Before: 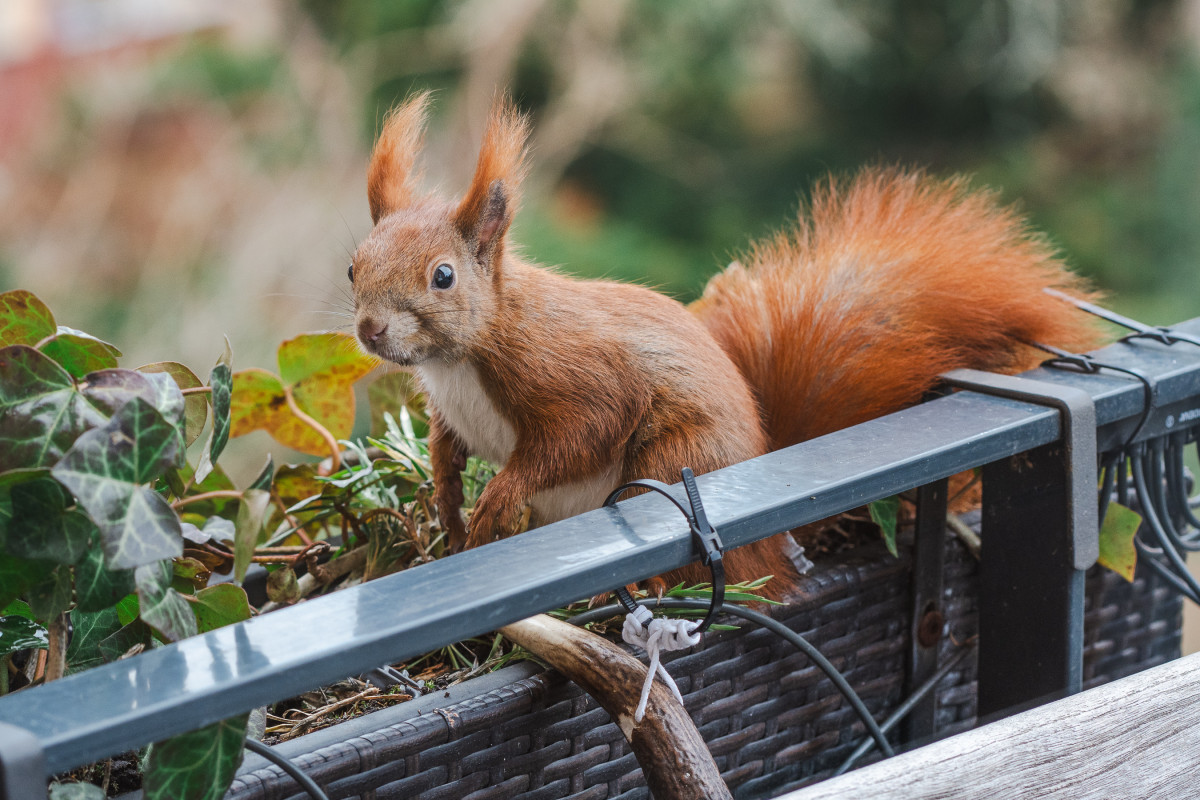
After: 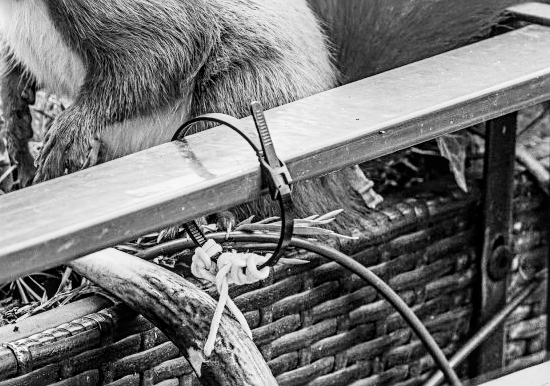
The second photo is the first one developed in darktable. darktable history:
crop: left 35.976%, top 45.819%, right 18.162%, bottom 5.807%
sharpen: radius 2.767
exposure: black level correction 0, exposure 1.4 EV, compensate highlight preservation false
filmic rgb: black relative exposure -5 EV, hardness 2.88, contrast 1.4, highlights saturation mix -30%
monochrome: a -11.7, b 1.62, size 0.5, highlights 0.38
local contrast: highlights 25%, detail 130%
